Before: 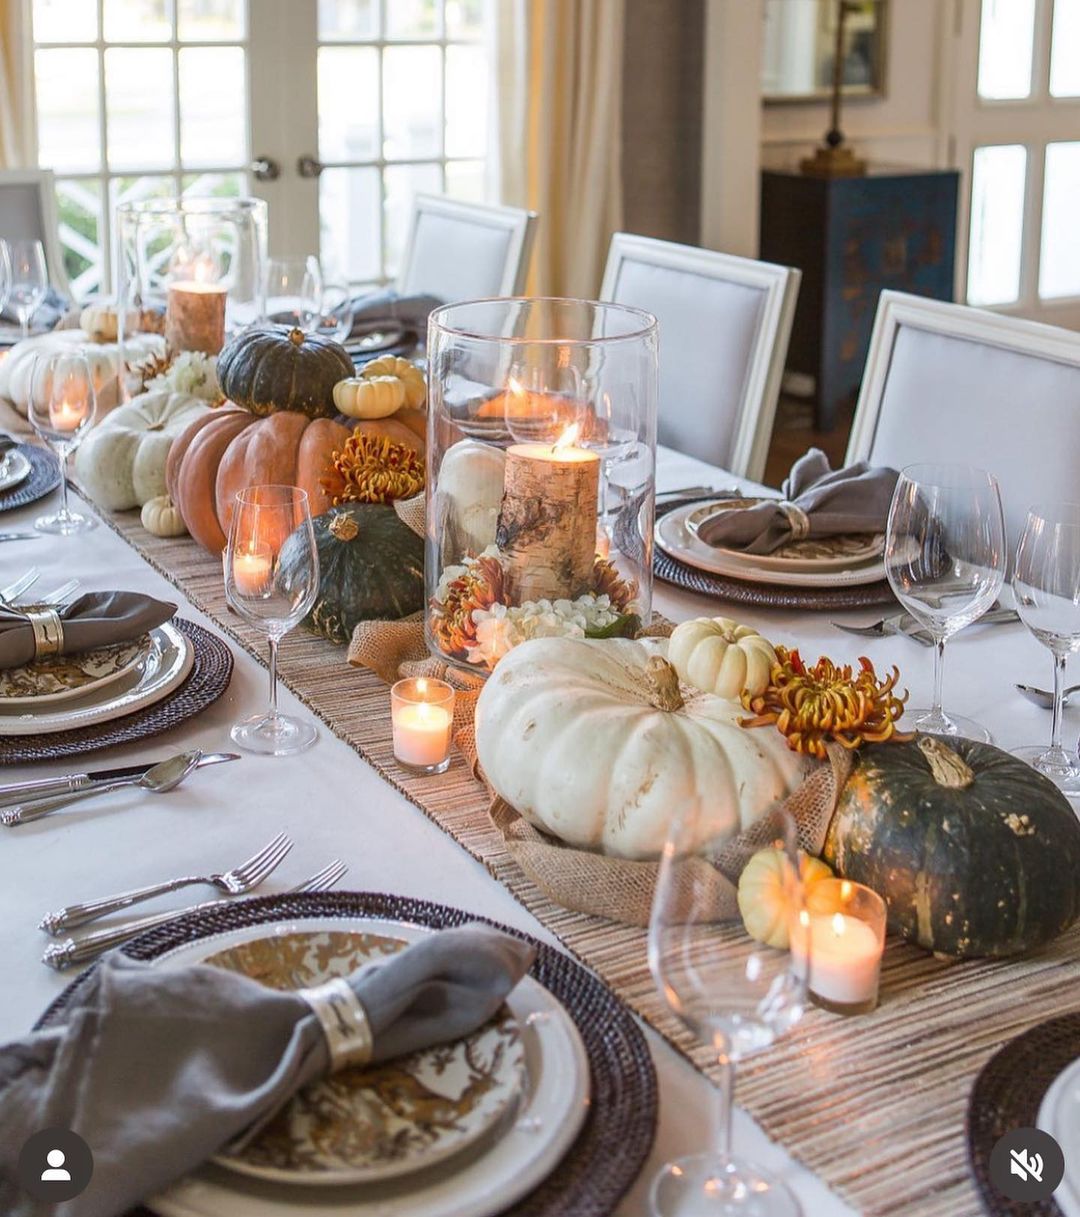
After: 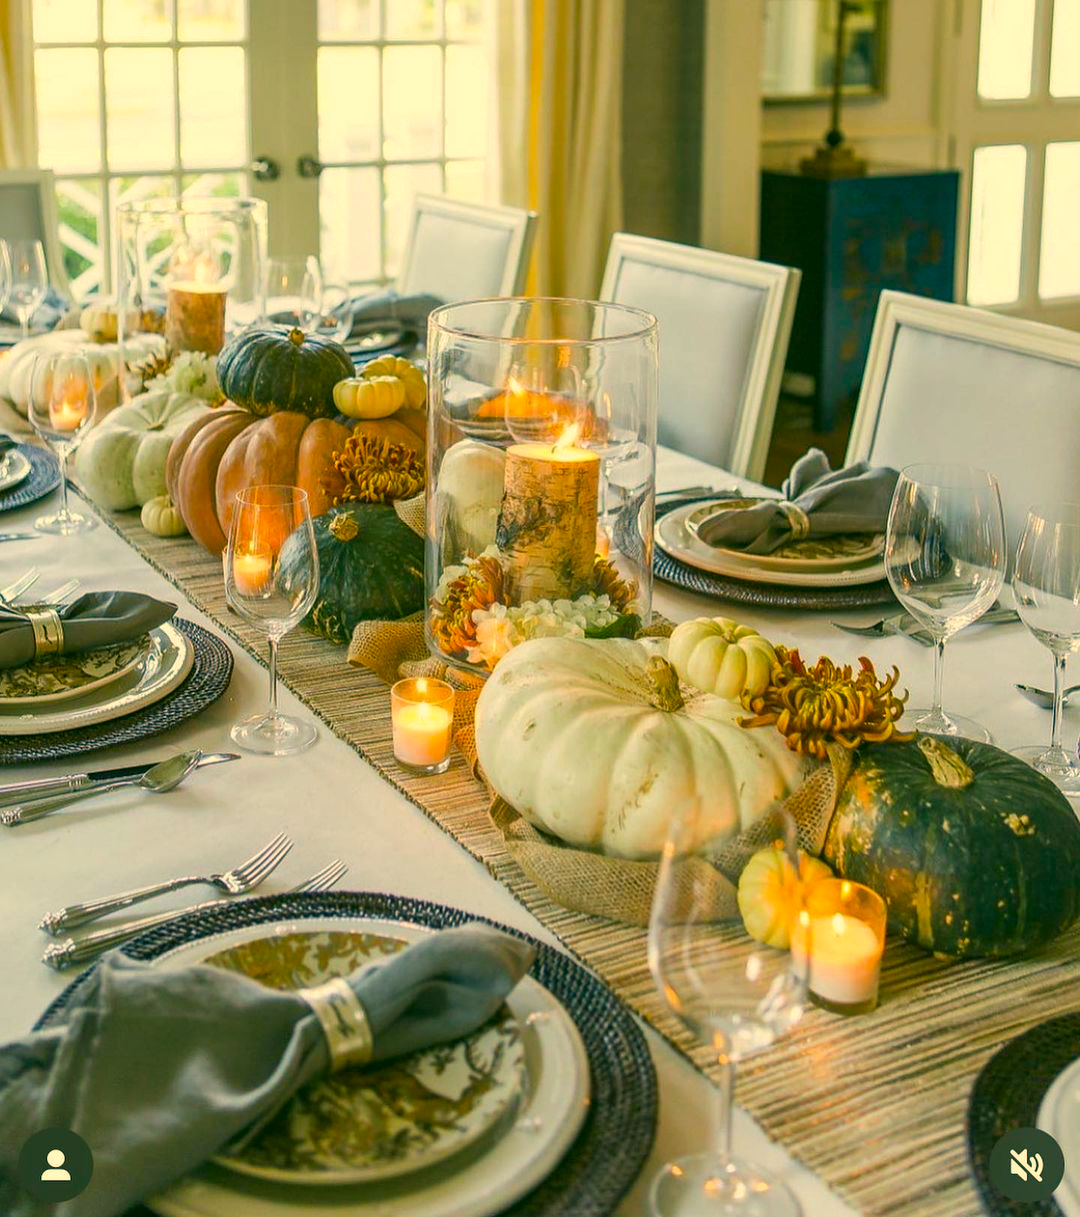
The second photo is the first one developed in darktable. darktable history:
color balance rgb: perceptual saturation grading › global saturation 30%, global vibrance 20%
color correction: highlights a* 5.62, highlights b* 33.57, shadows a* -25.86, shadows b* 4.02
